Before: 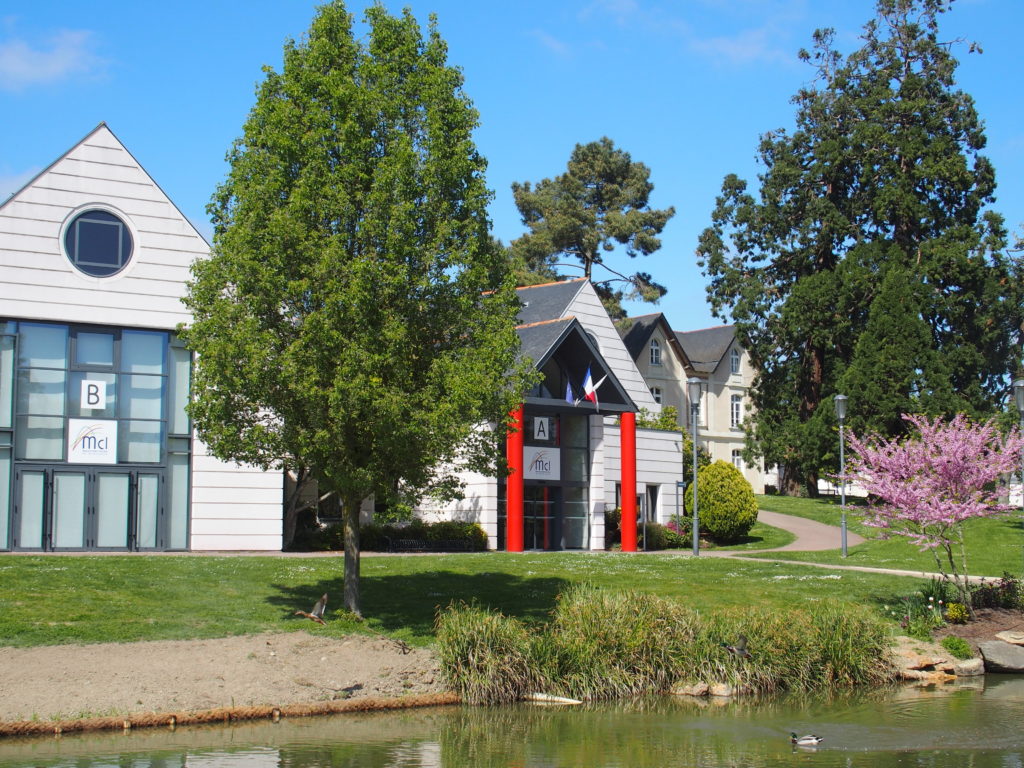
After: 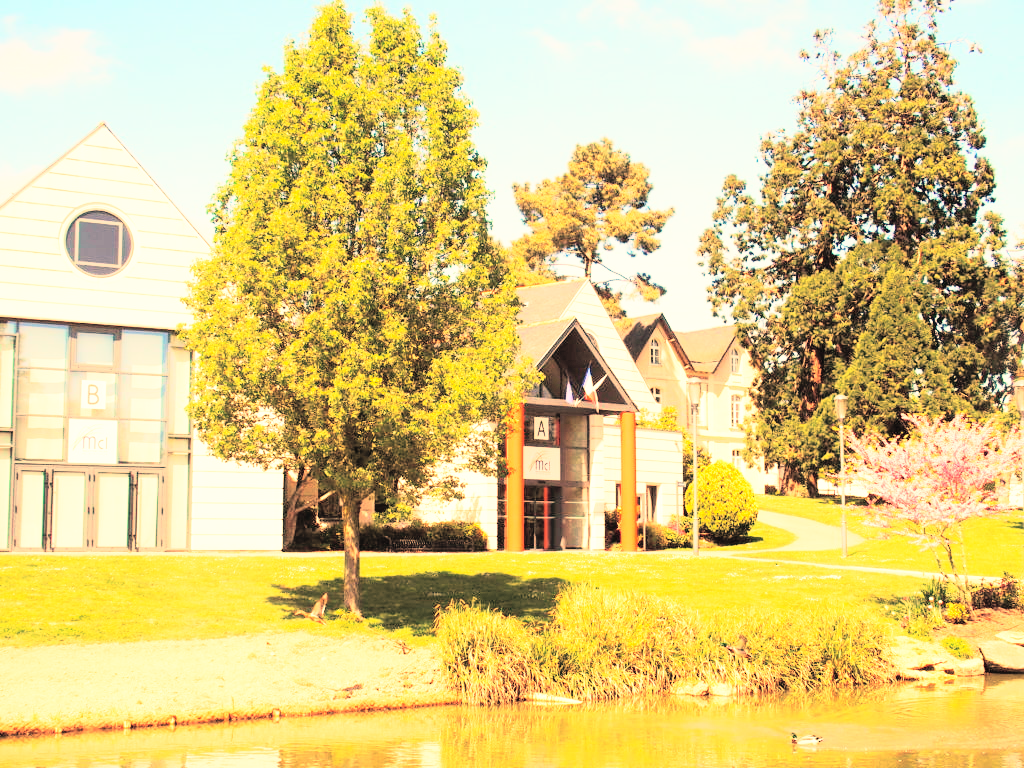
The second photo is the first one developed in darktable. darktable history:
tone curve: curves: ch0 [(0, 0) (0.169, 0.367) (0.635, 0.859) (1, 1)], color space Lab, independent channels, preserve colors none
levels: mode automatic, gray 50.8%
base curve: curves: ch0 [(0, 0) (0.007, 0.004) (0.027, 0.03) (0.046, 0.07) (0.207, 0.54) (0.442, 0.872) (0.673, 0.972) (1, 1)], preserve colors none
white balance: red 1.467, blue 0.684
